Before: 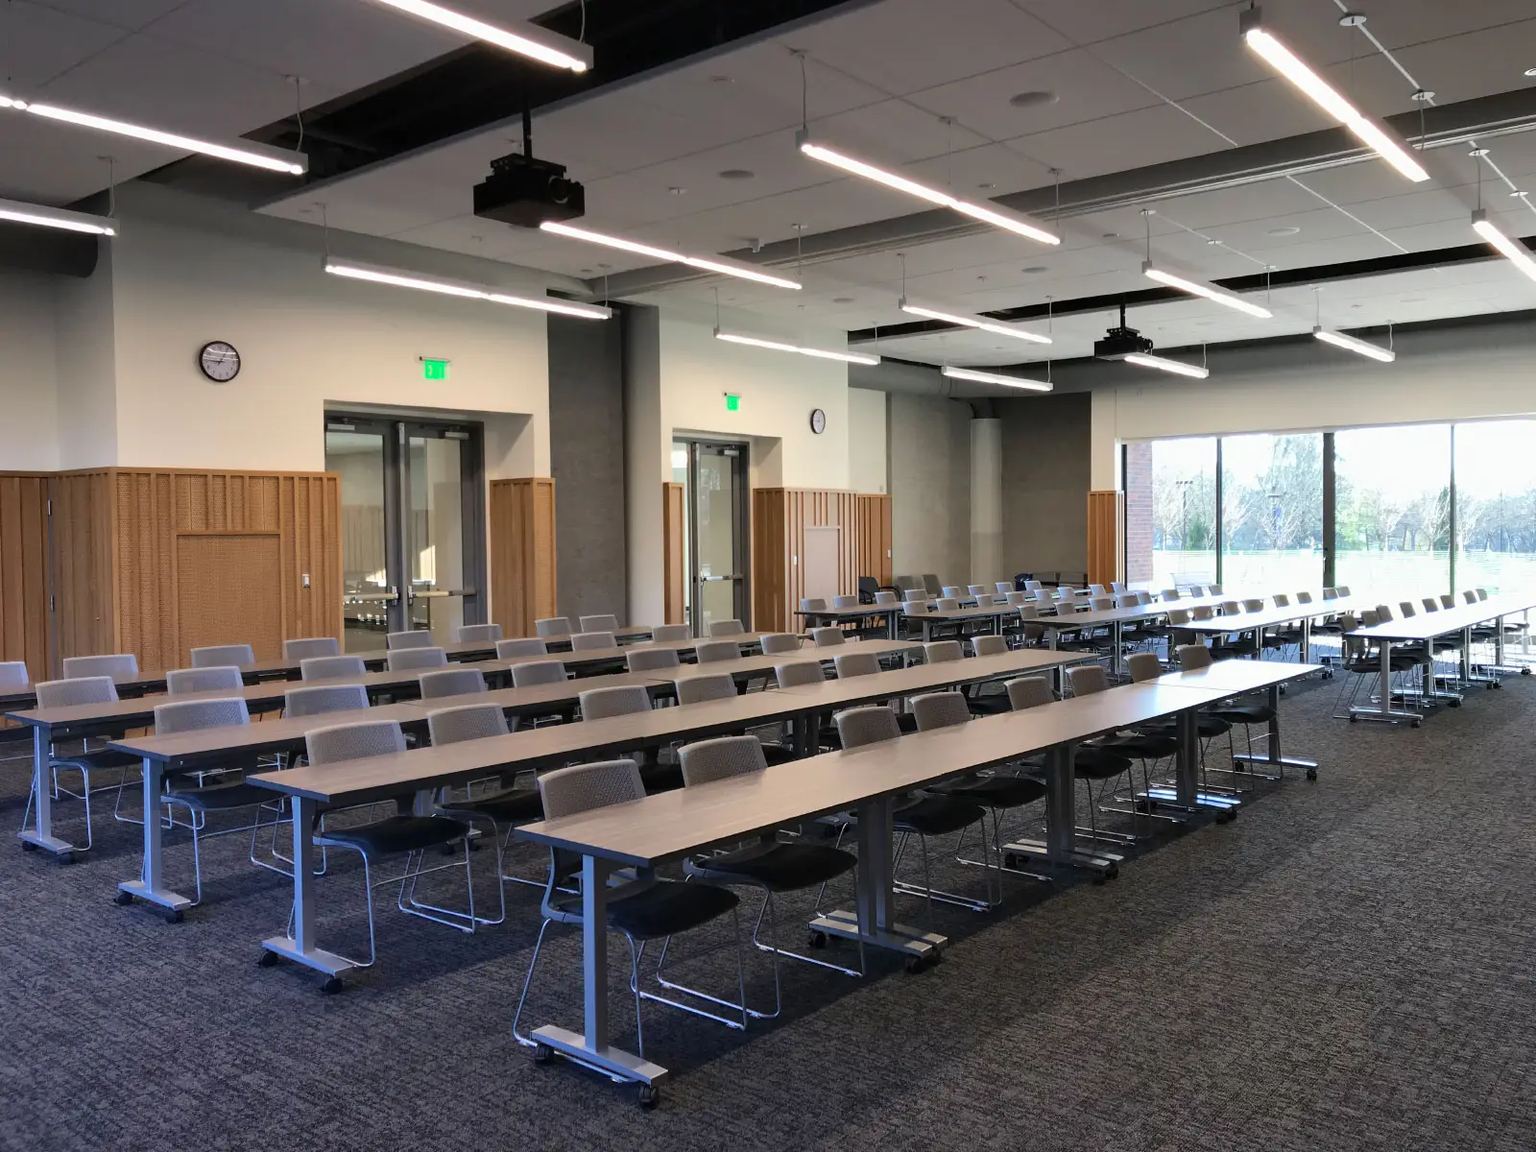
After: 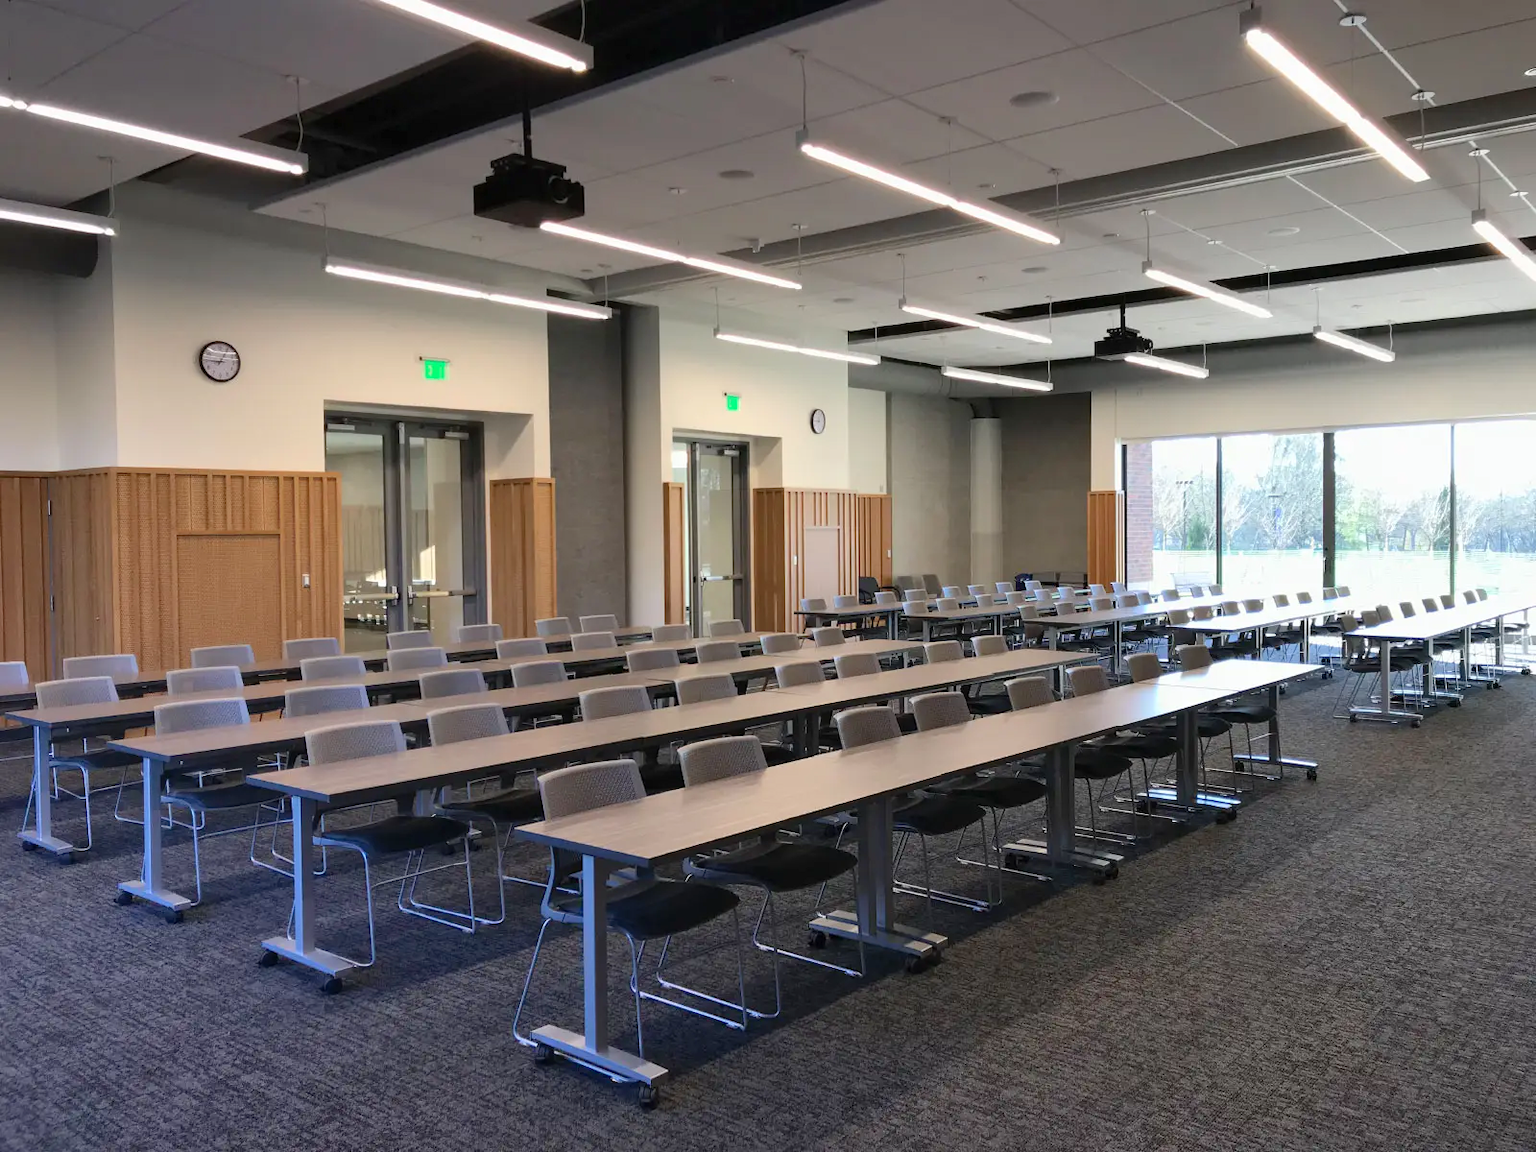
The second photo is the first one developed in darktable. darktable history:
levels: white 99.89%, levels [0, 0.478, 1]
